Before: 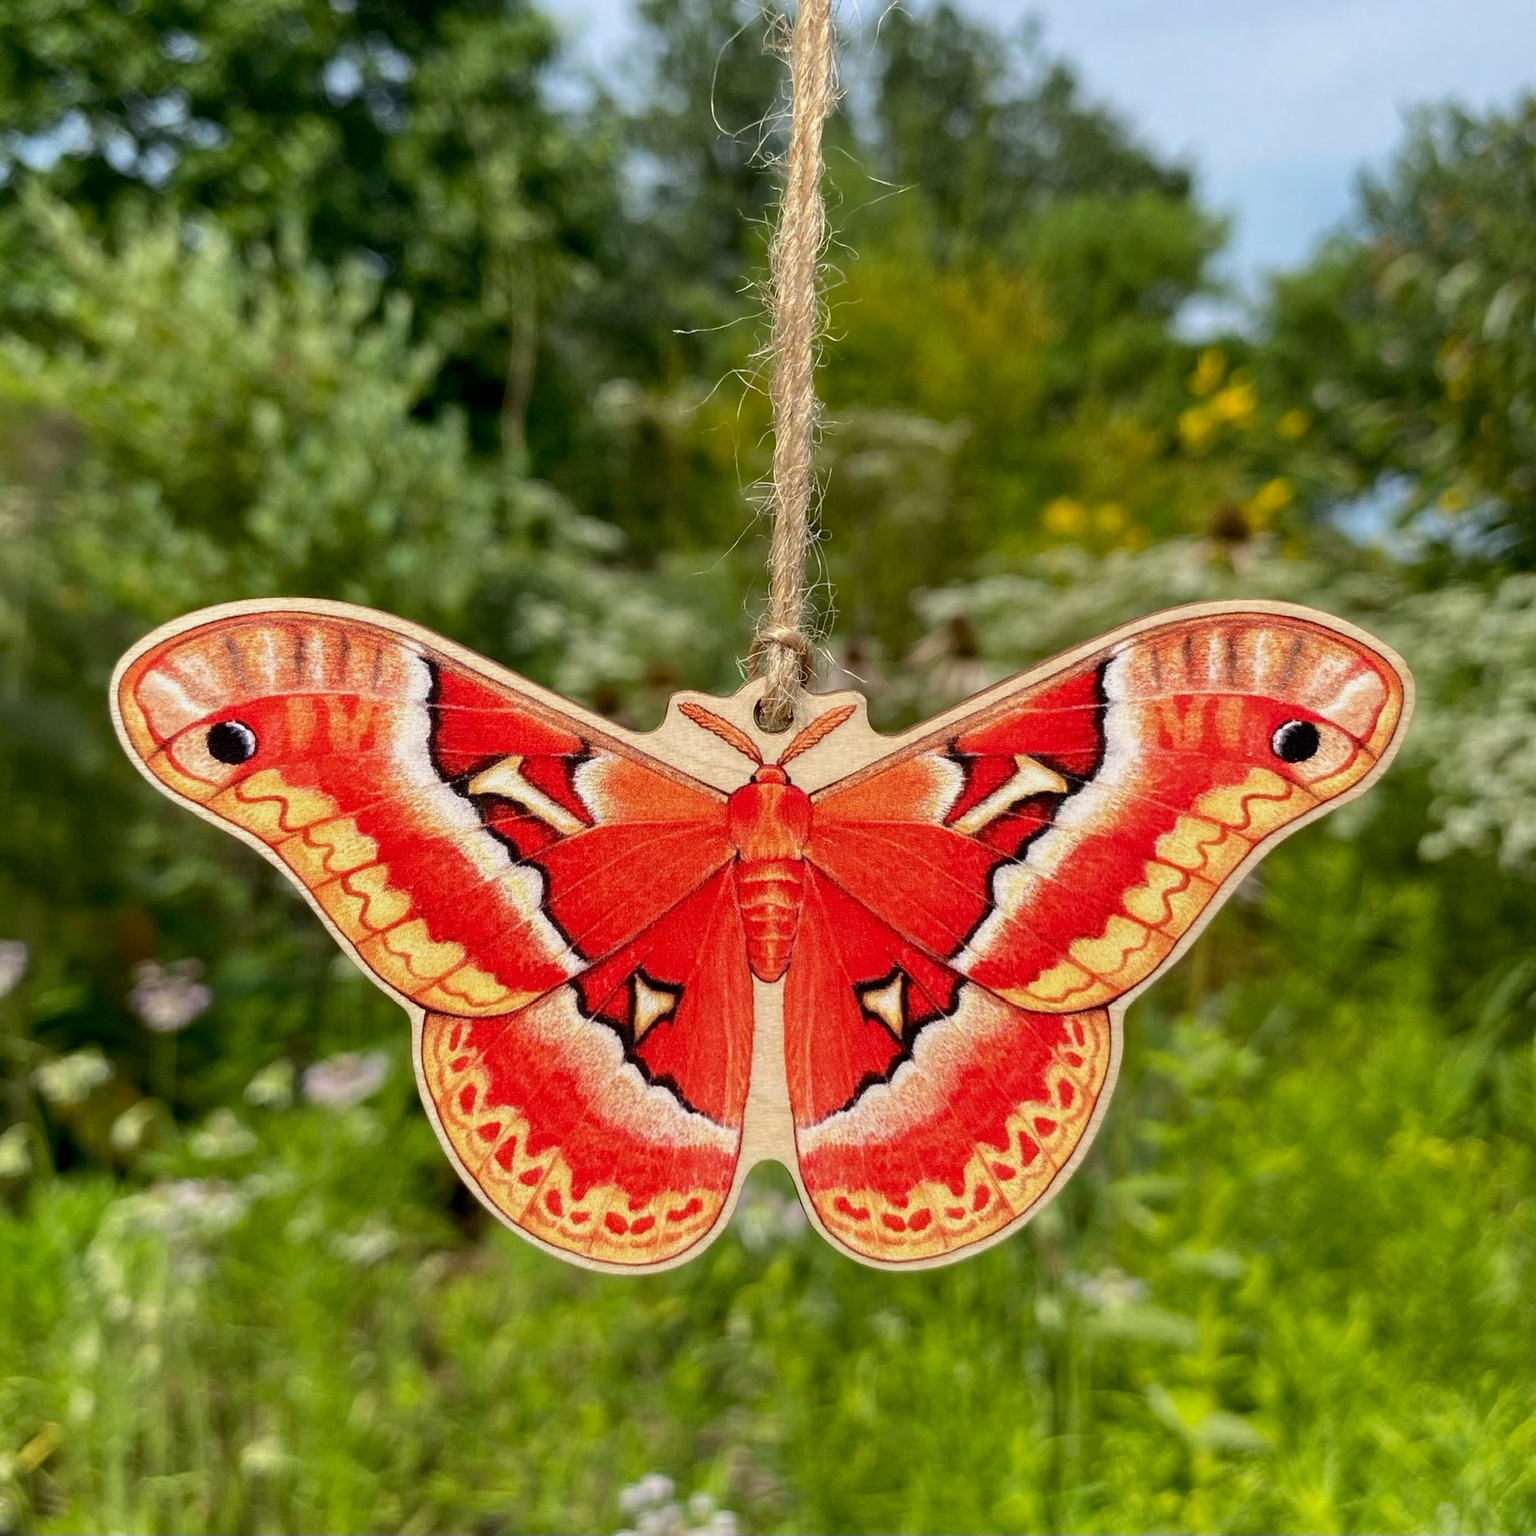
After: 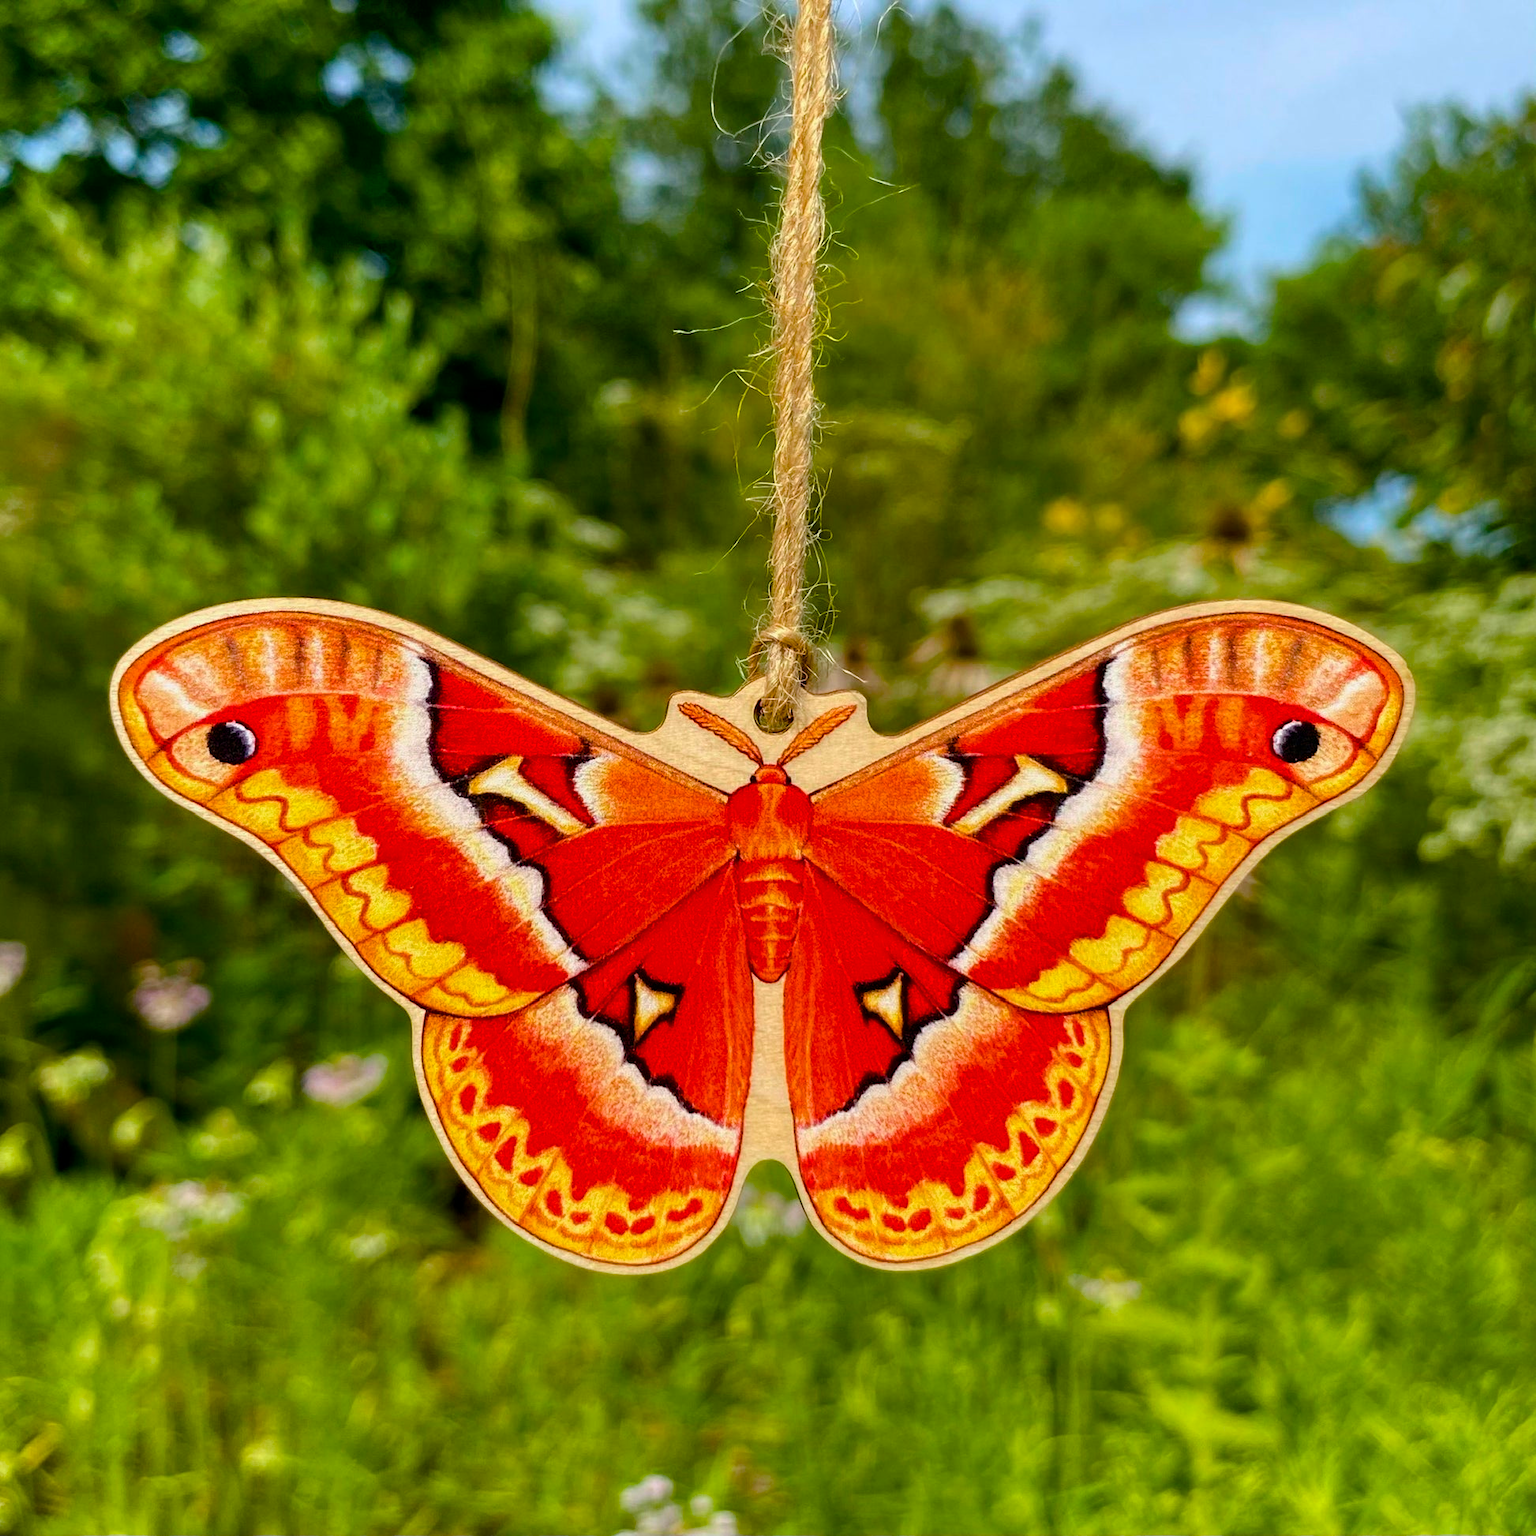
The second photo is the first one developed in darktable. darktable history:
color balance rgb: linear chroma grading › global chroma 9.118%, perceptual saturation grading › global saturation 20%, perceptual saturation grading › highlights -25.716%, perceptual saturation grading › shadows 24.913%, global vibrance 59.26%
